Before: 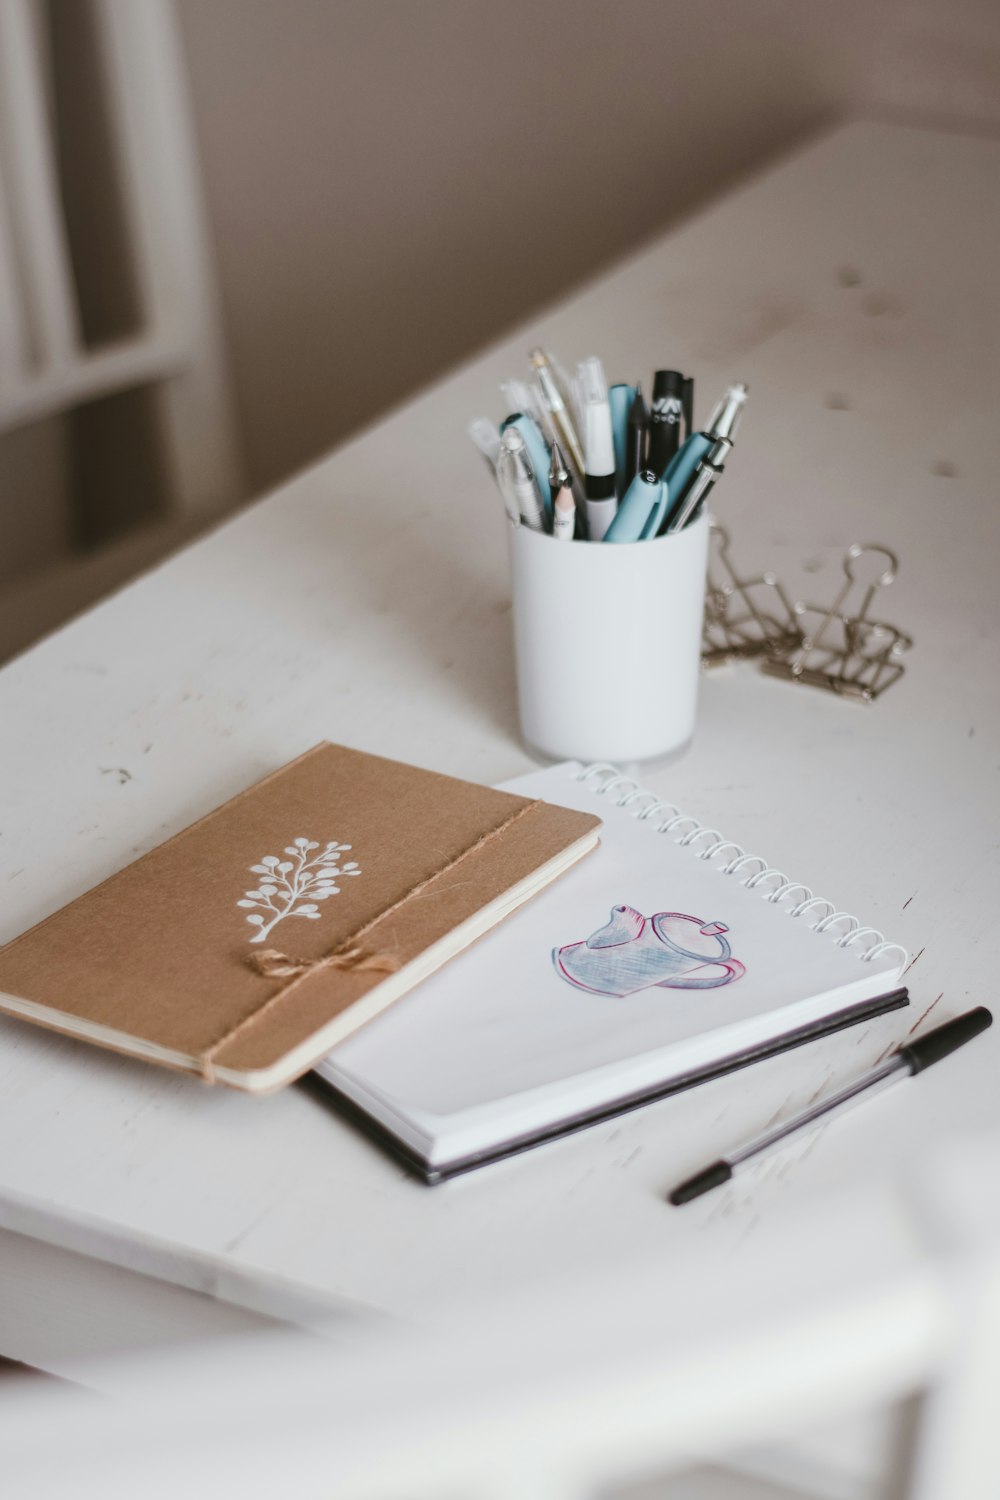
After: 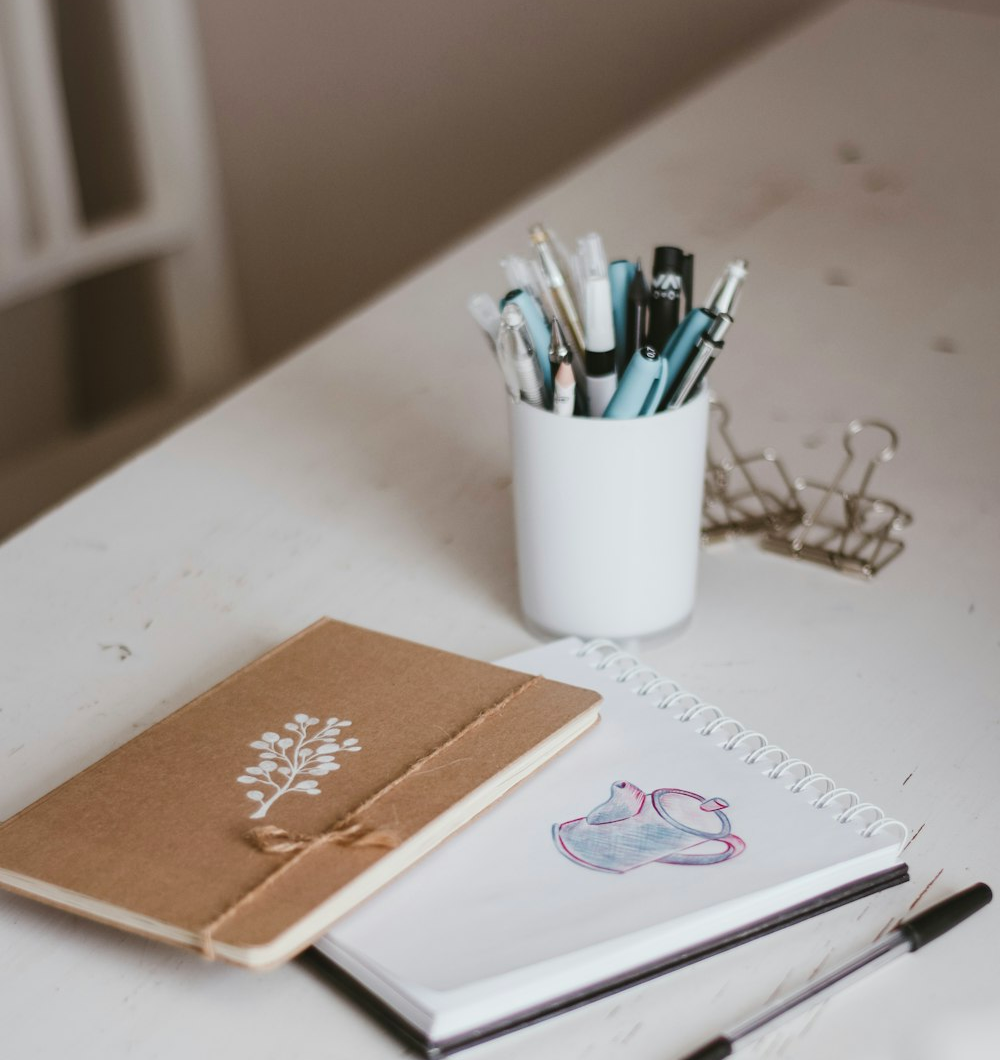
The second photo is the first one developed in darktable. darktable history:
velvia: strength 10%
crop and rotate: top 8.293%, bottom 20.996%
